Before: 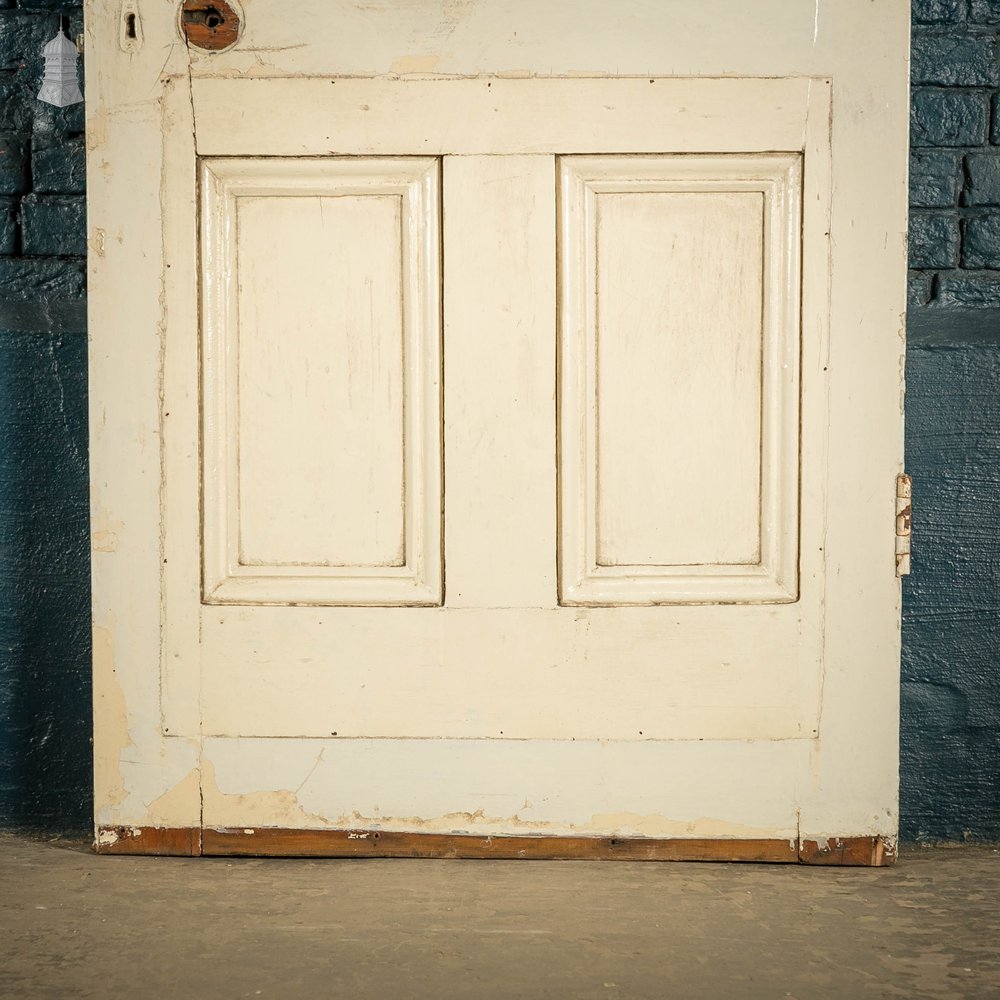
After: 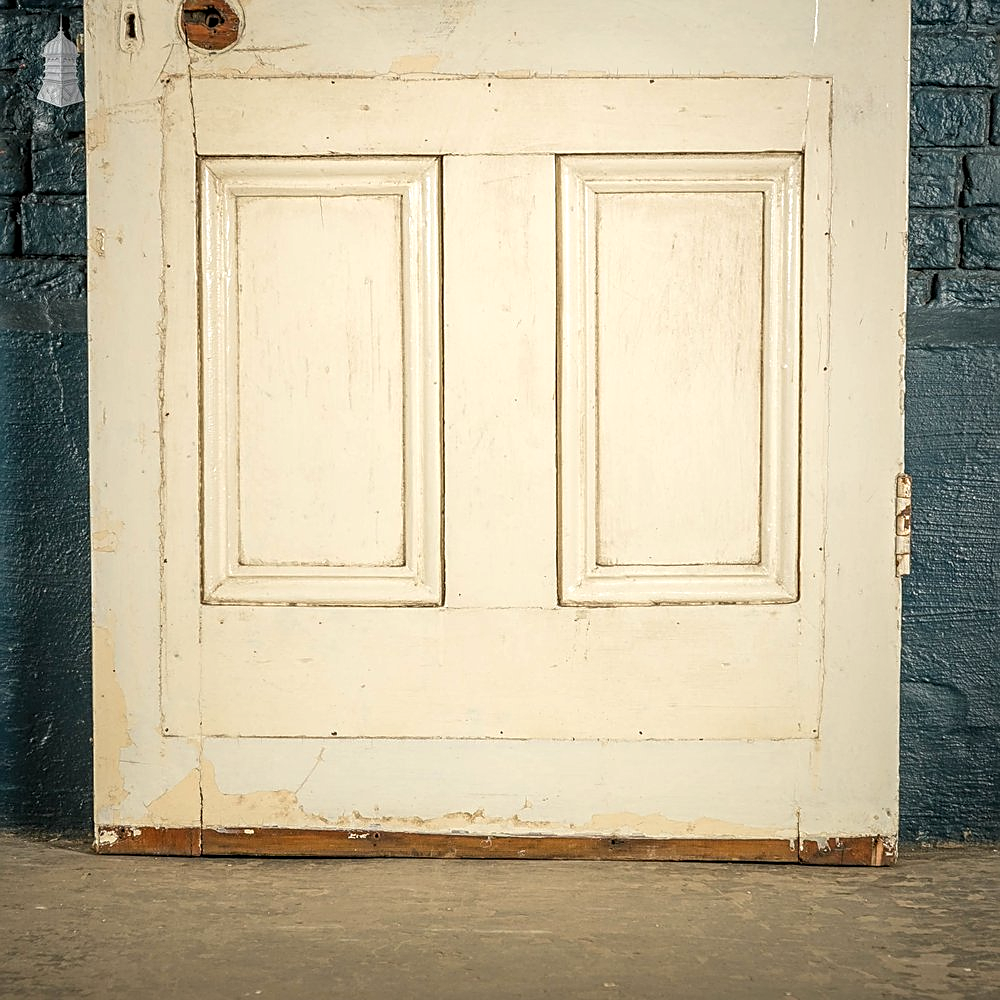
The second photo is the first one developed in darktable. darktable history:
exposure: exposure 0.174 EV, compensate highlight preservation false
local contrast: on, module defaults
sharpen: on, module defaults
